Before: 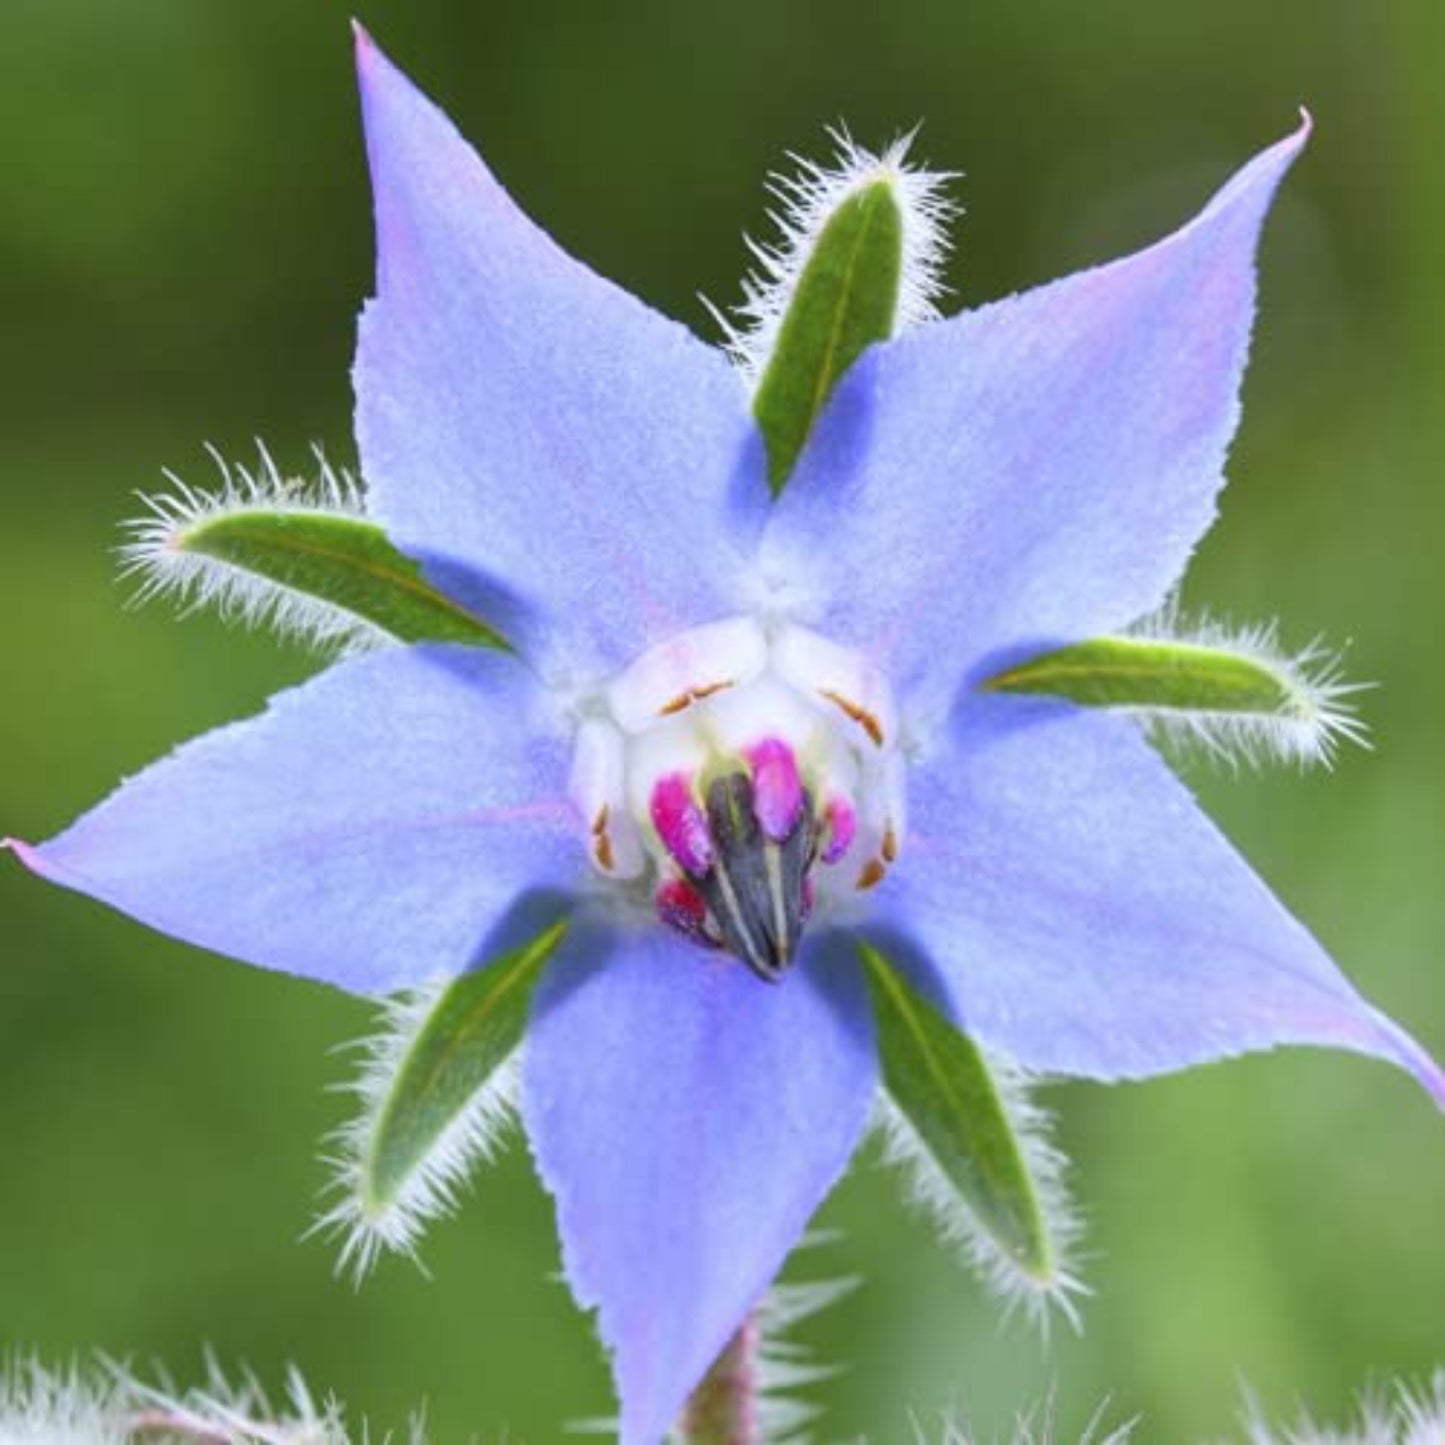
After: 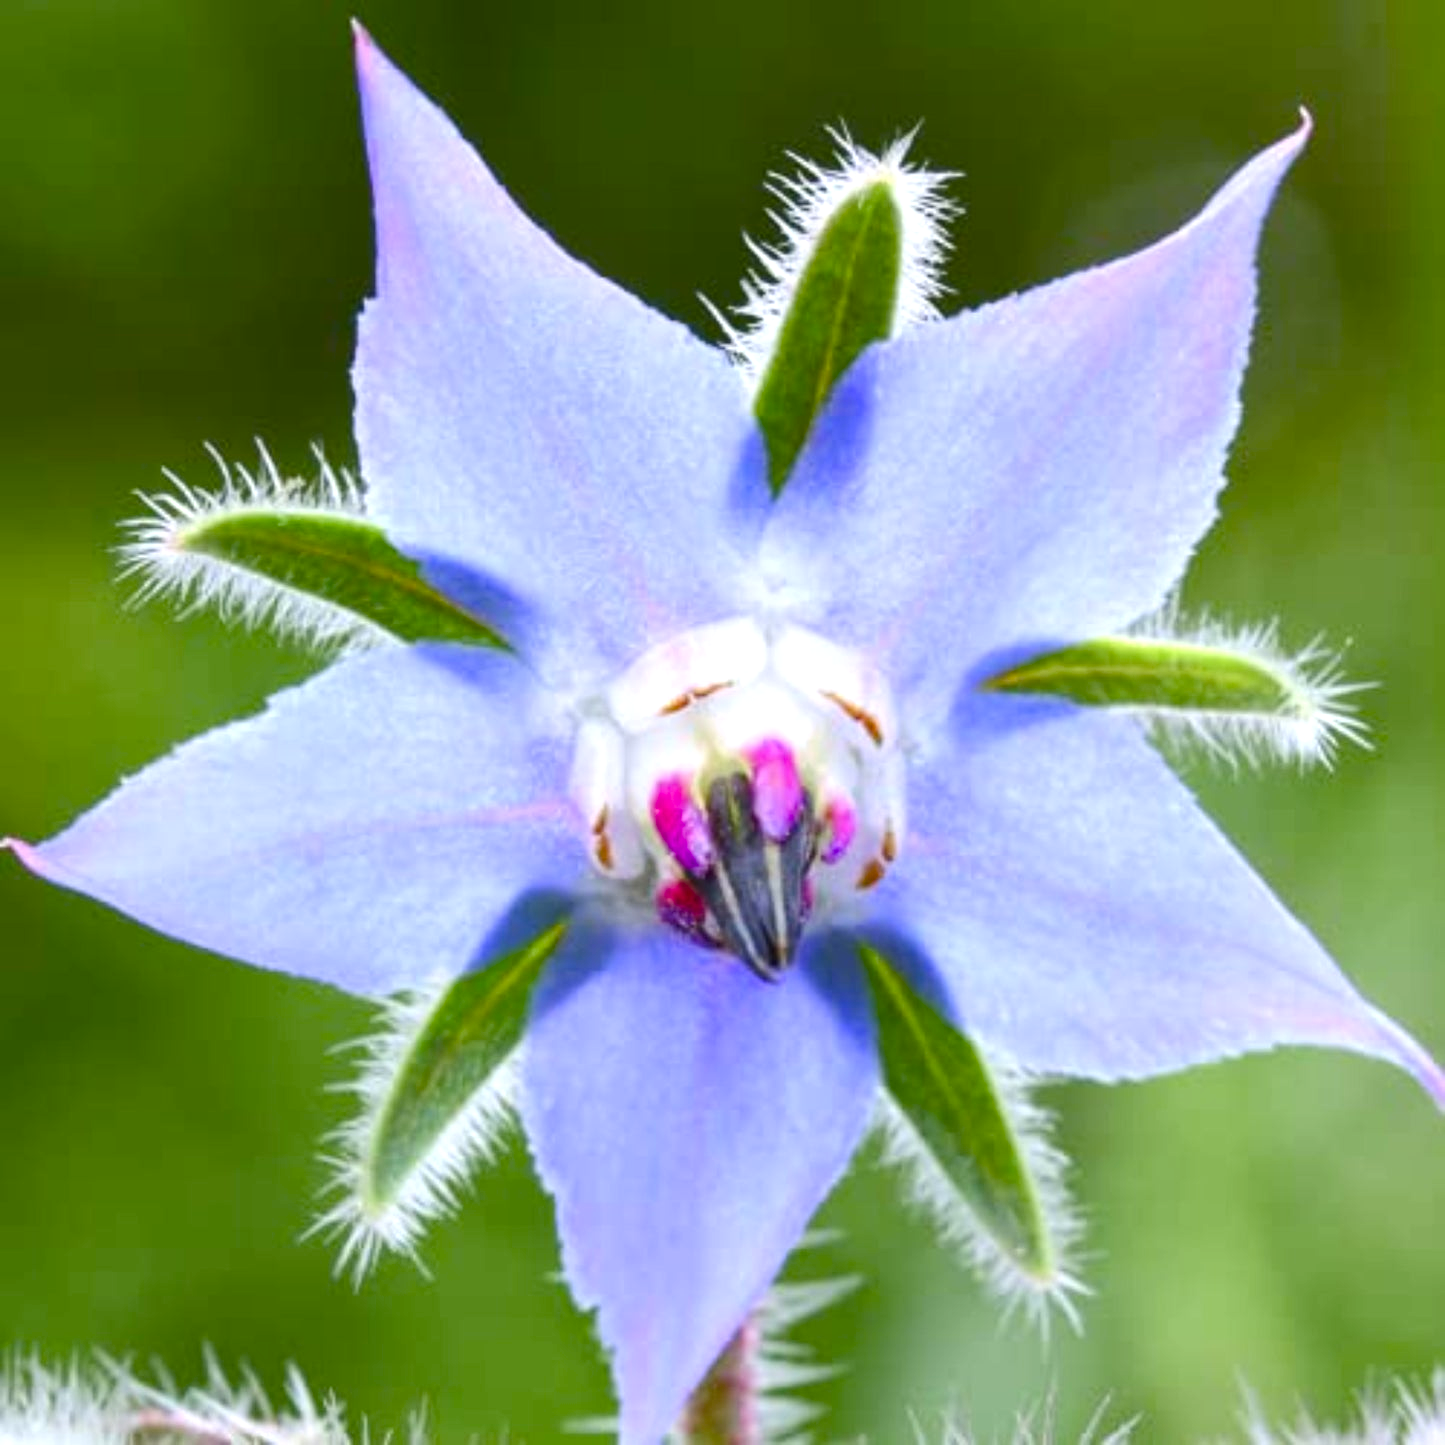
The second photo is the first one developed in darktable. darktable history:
color balance rgb: perceptual saturation grading › global saturation 20%, perceptual saturation grading › highlights -24.774%, perceptual saturation grading › shadows 50.255%
tone equalizer: -8 EV -0.418 EV, -7 EV -0.405 EV, -6 EV -0.353 EV, -5 EV -0.253 EV, -3 EV 0.228 EV, -2 EV 0.356 EV, -1 EV 0.378 EV, +0 EV 0.433 EV, edges refinement/feathering 500, mask exposure compensation -1.57 EV, preserve details no
